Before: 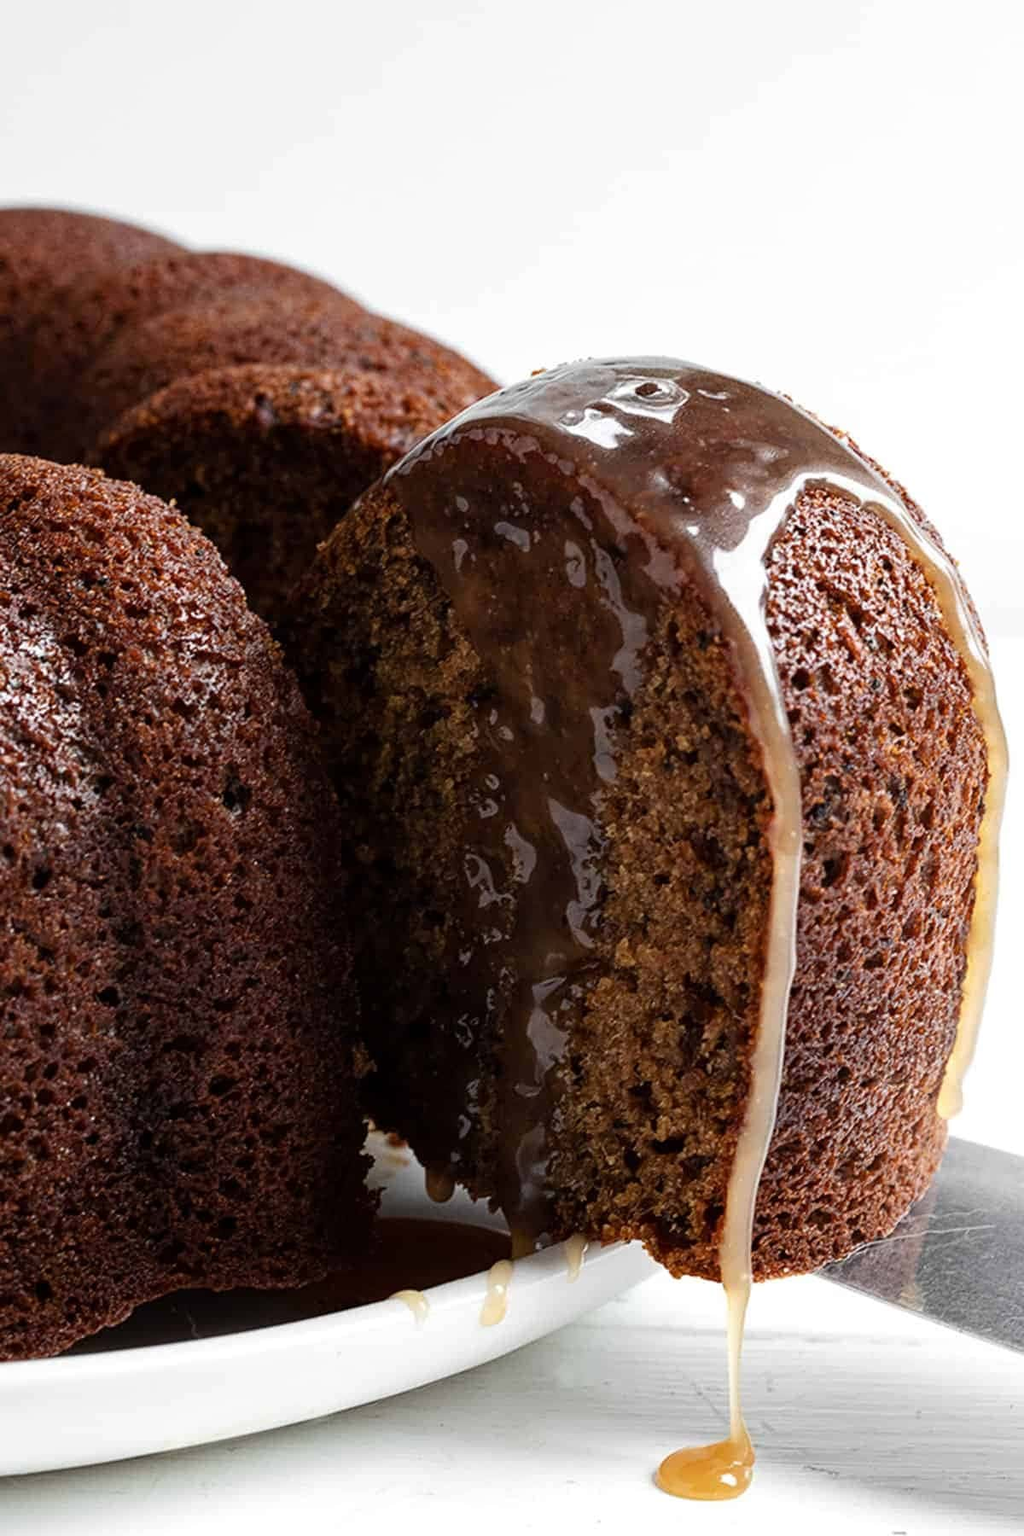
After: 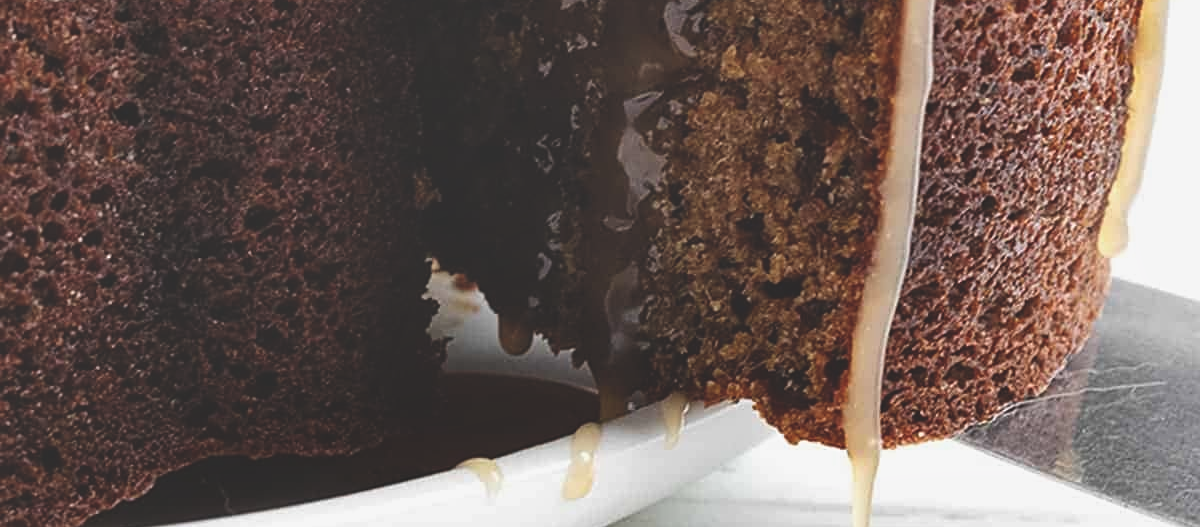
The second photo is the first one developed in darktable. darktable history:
crop and rotate: top 58.599%, bottom 12.111%
sharpen: amount 0.218
shadows and highlights: shadows 36.73, highlights -27.25, soften with gaussian
exposure: black level correction -0.024, exposure -0.12 EV, compensate highlight preservation false
